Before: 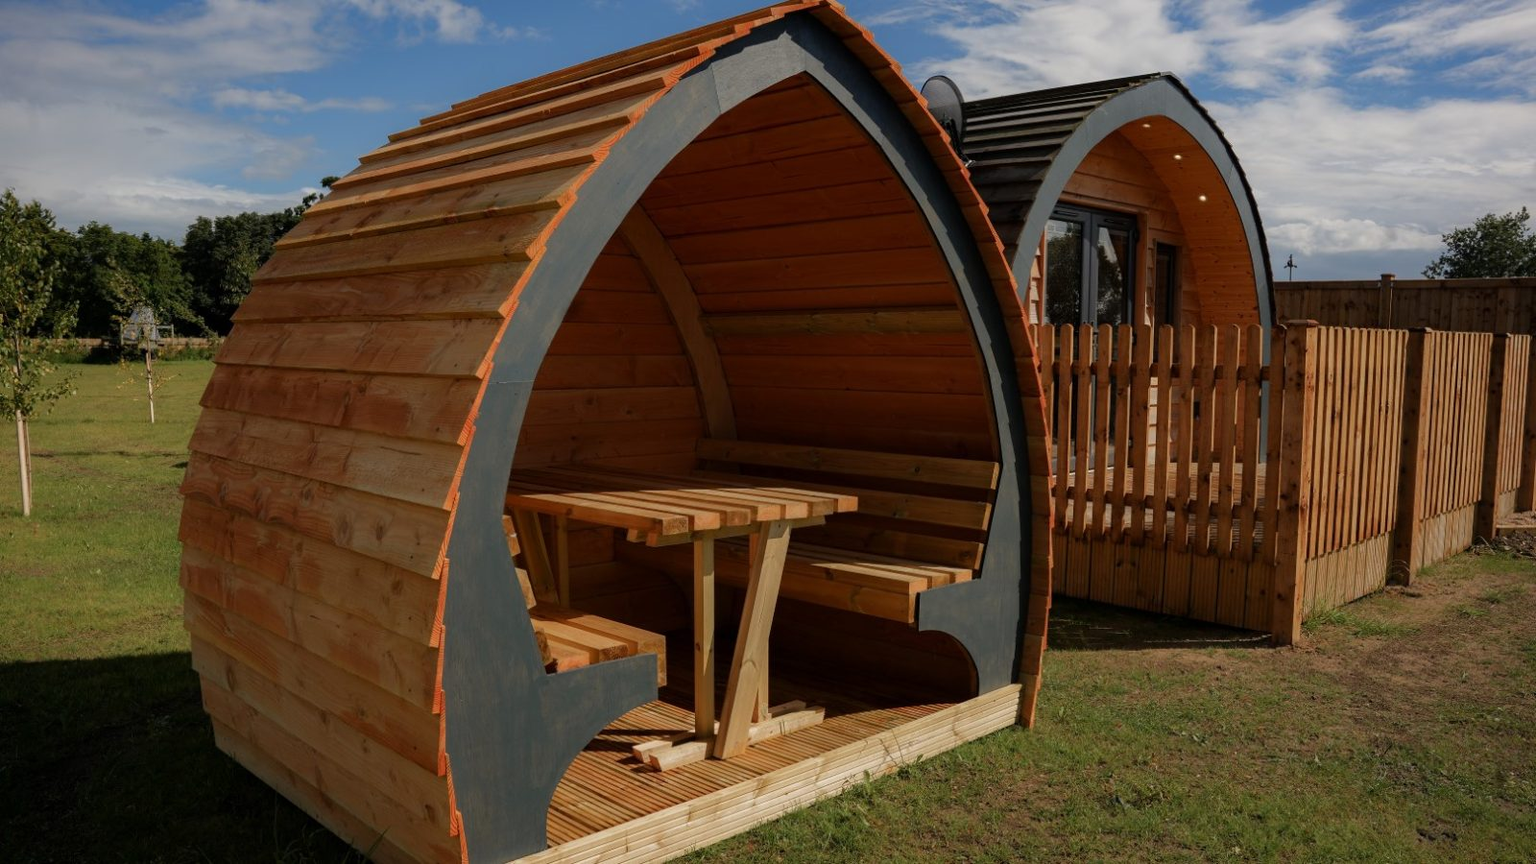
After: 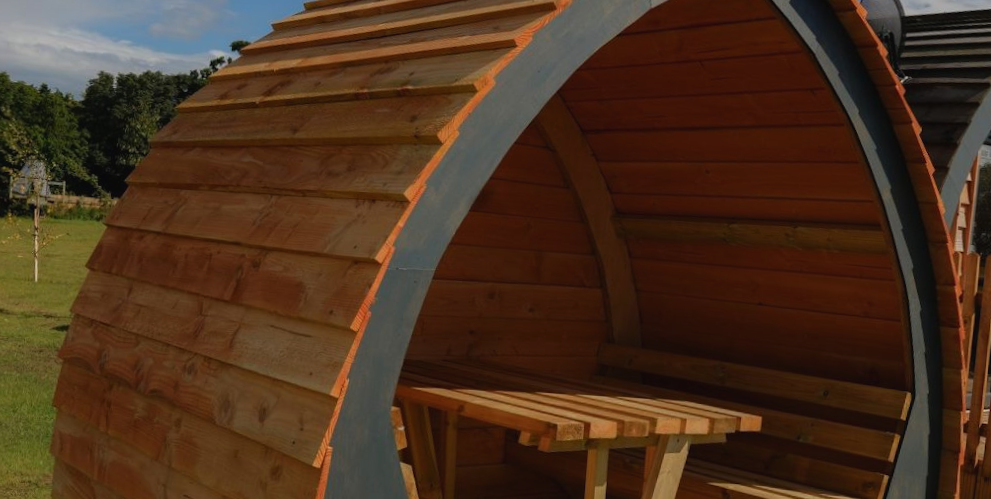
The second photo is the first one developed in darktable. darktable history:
color balance rgb: global offset › luminance -1.008%, perceptual saturation grading › global saturation -12.122%, global vibrance 41.502%
exposure: black level correction -0.014, exposure -0.194 EV, compensate highlight preservation false
crop and rotate: angle -4.54°, left 2.142%, top 6.789%, right 27.383%, bottom 30.044%
